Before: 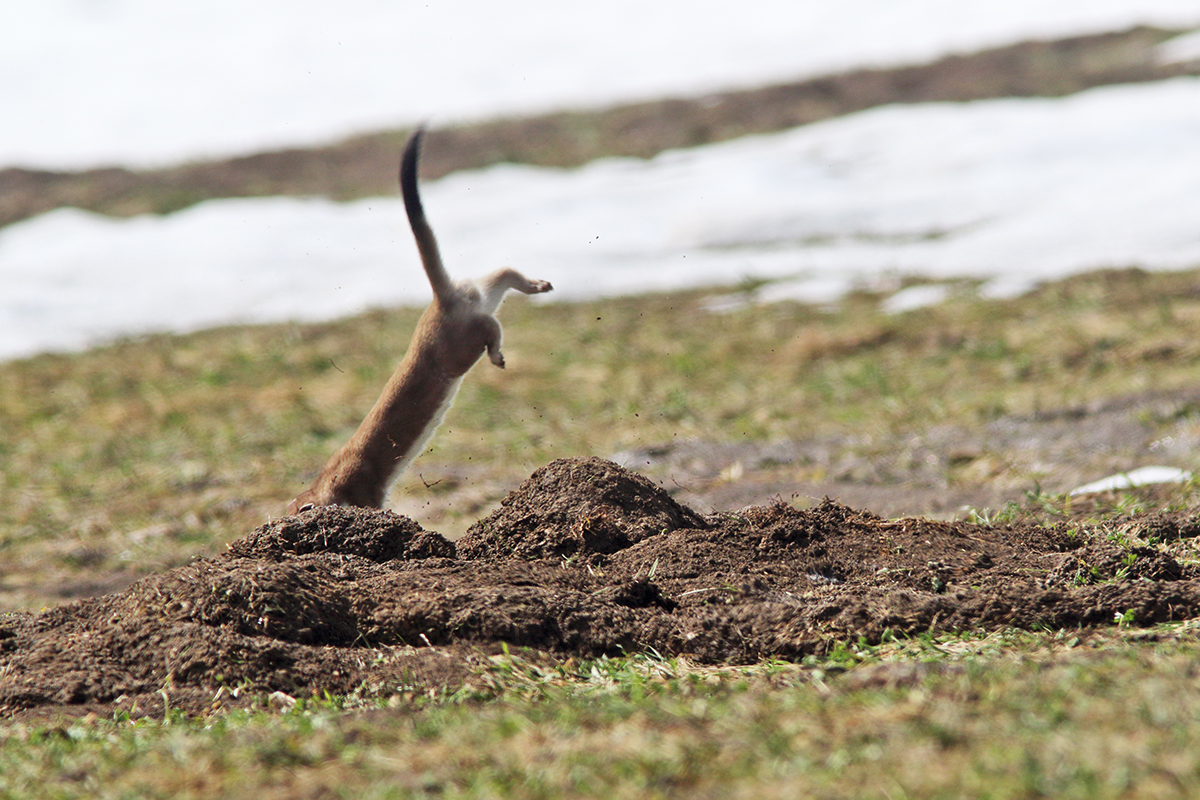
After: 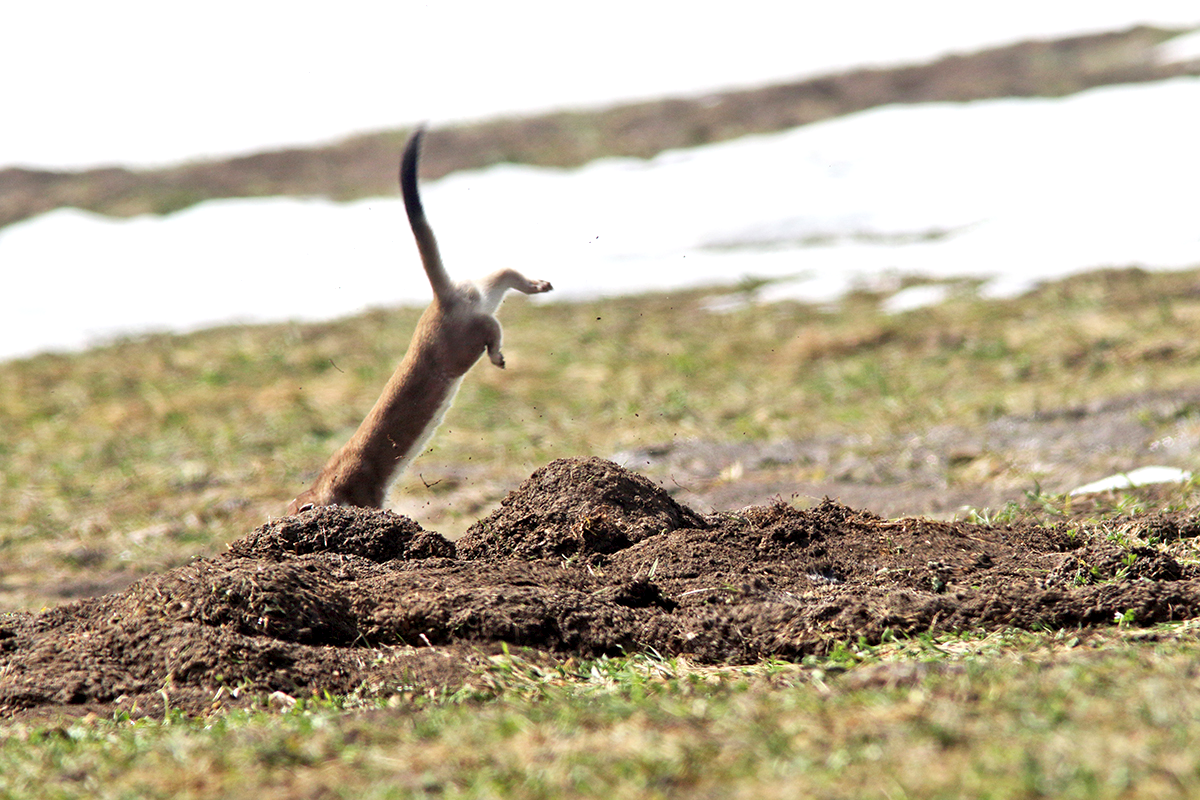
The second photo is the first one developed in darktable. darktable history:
exposure: black level correction 0.006, exposure -0.222 EV, compensate exposure bias true, compensate highlight preservation false
